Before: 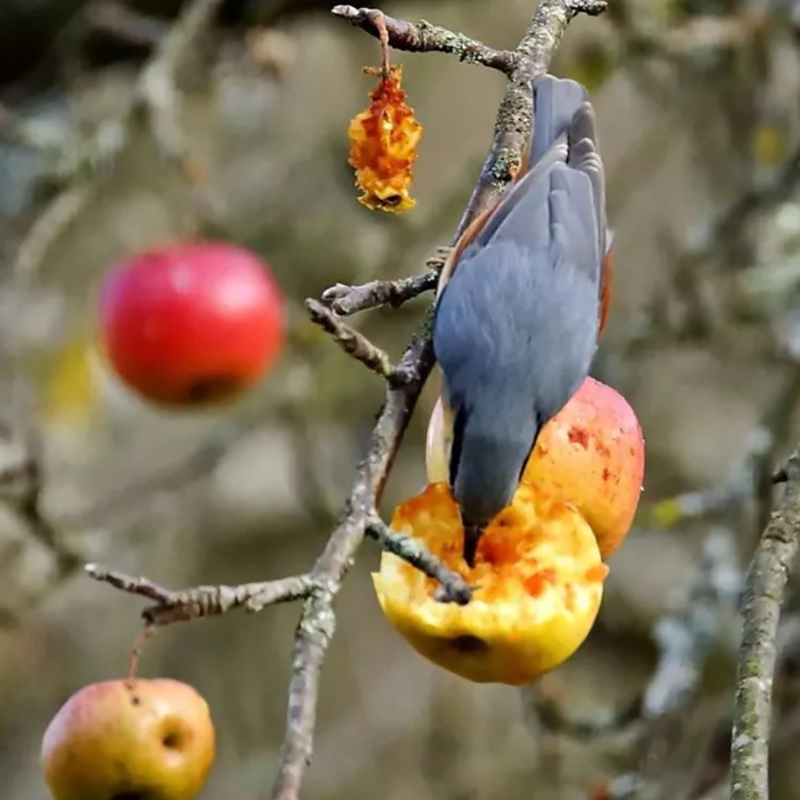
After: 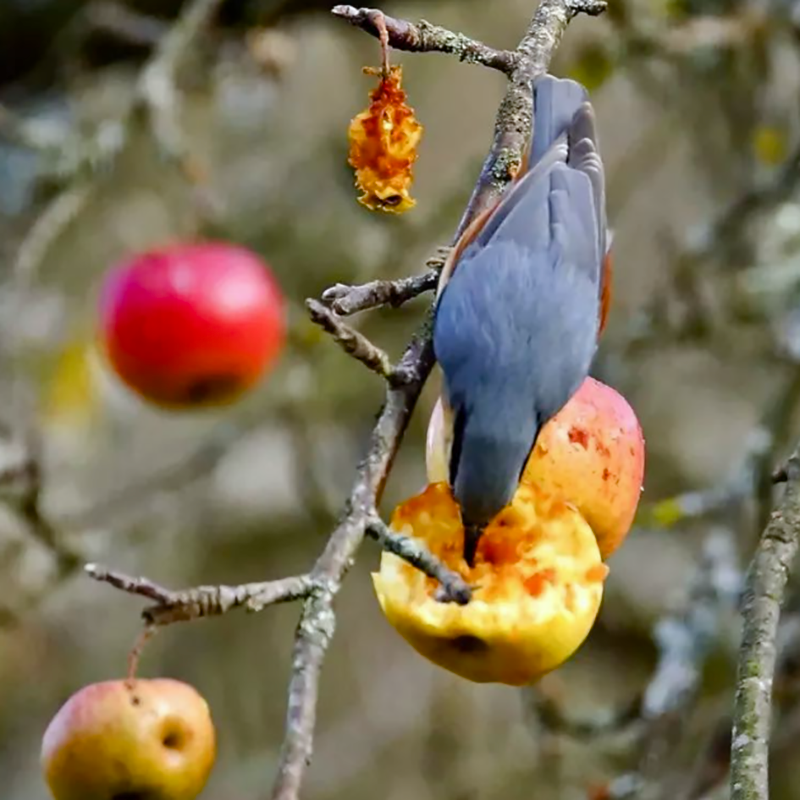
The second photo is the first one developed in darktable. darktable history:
white balance: red 0.983, blue 1.036
color balance rgb: perceptual saturation grading › global saturation 20%, perceptual saturation grading › highlights -25%, perceptual saturation grading › shadows 25%
